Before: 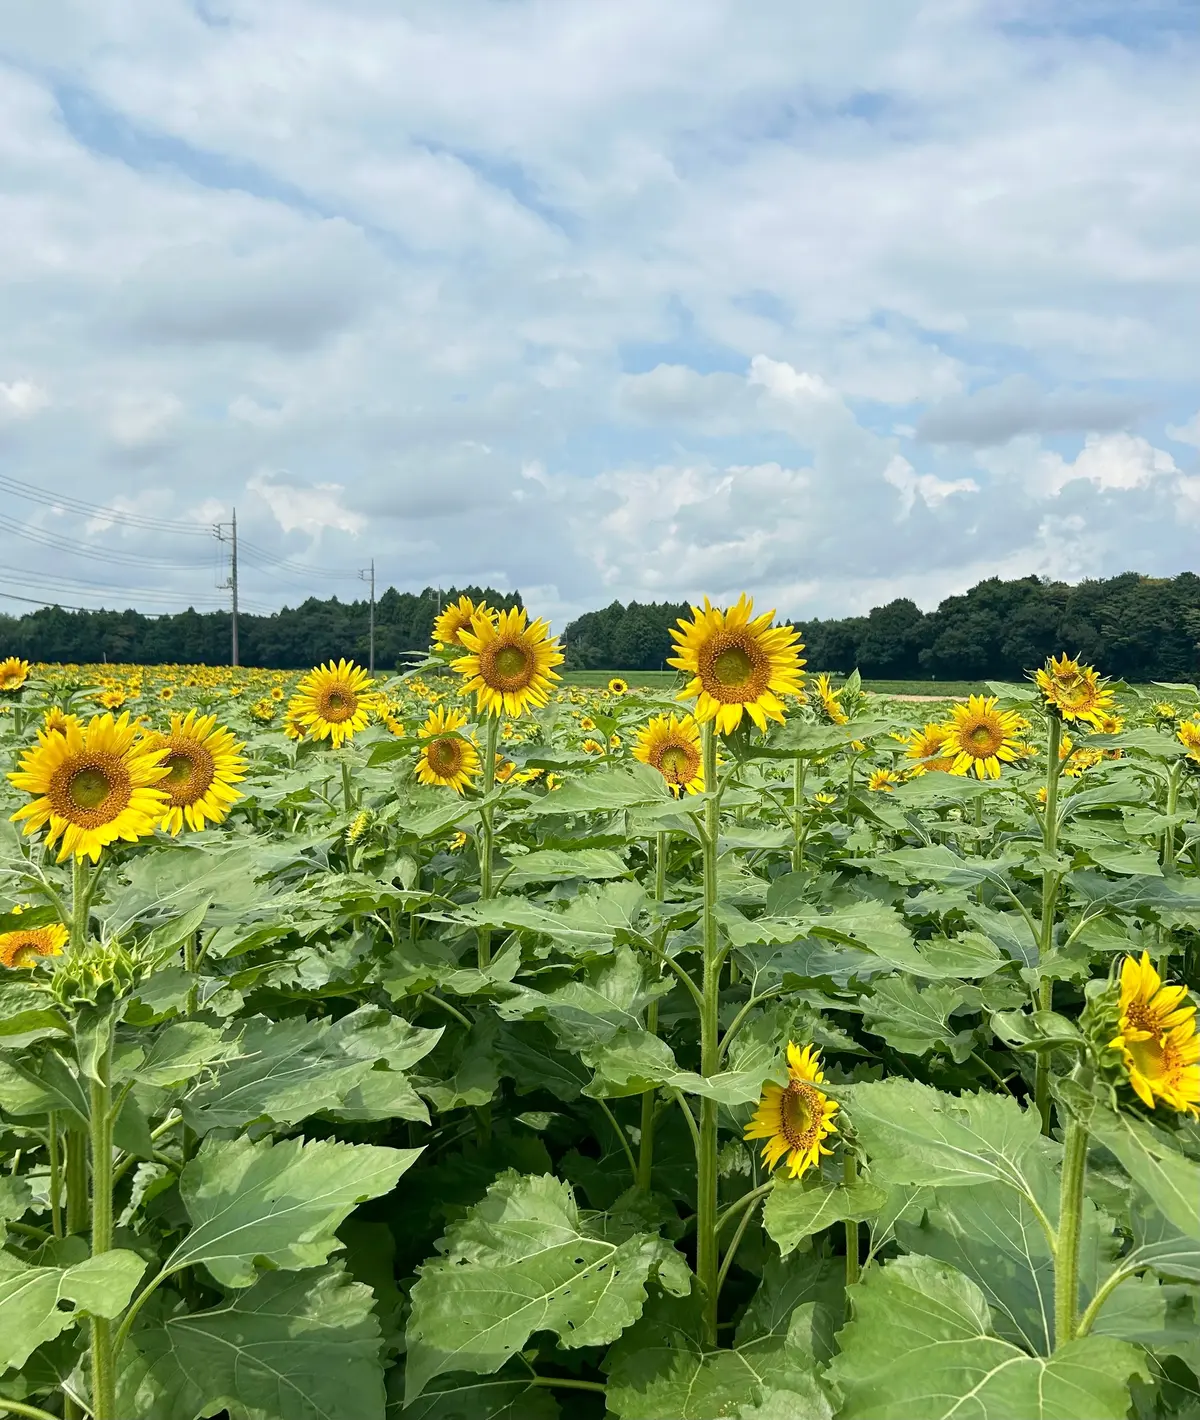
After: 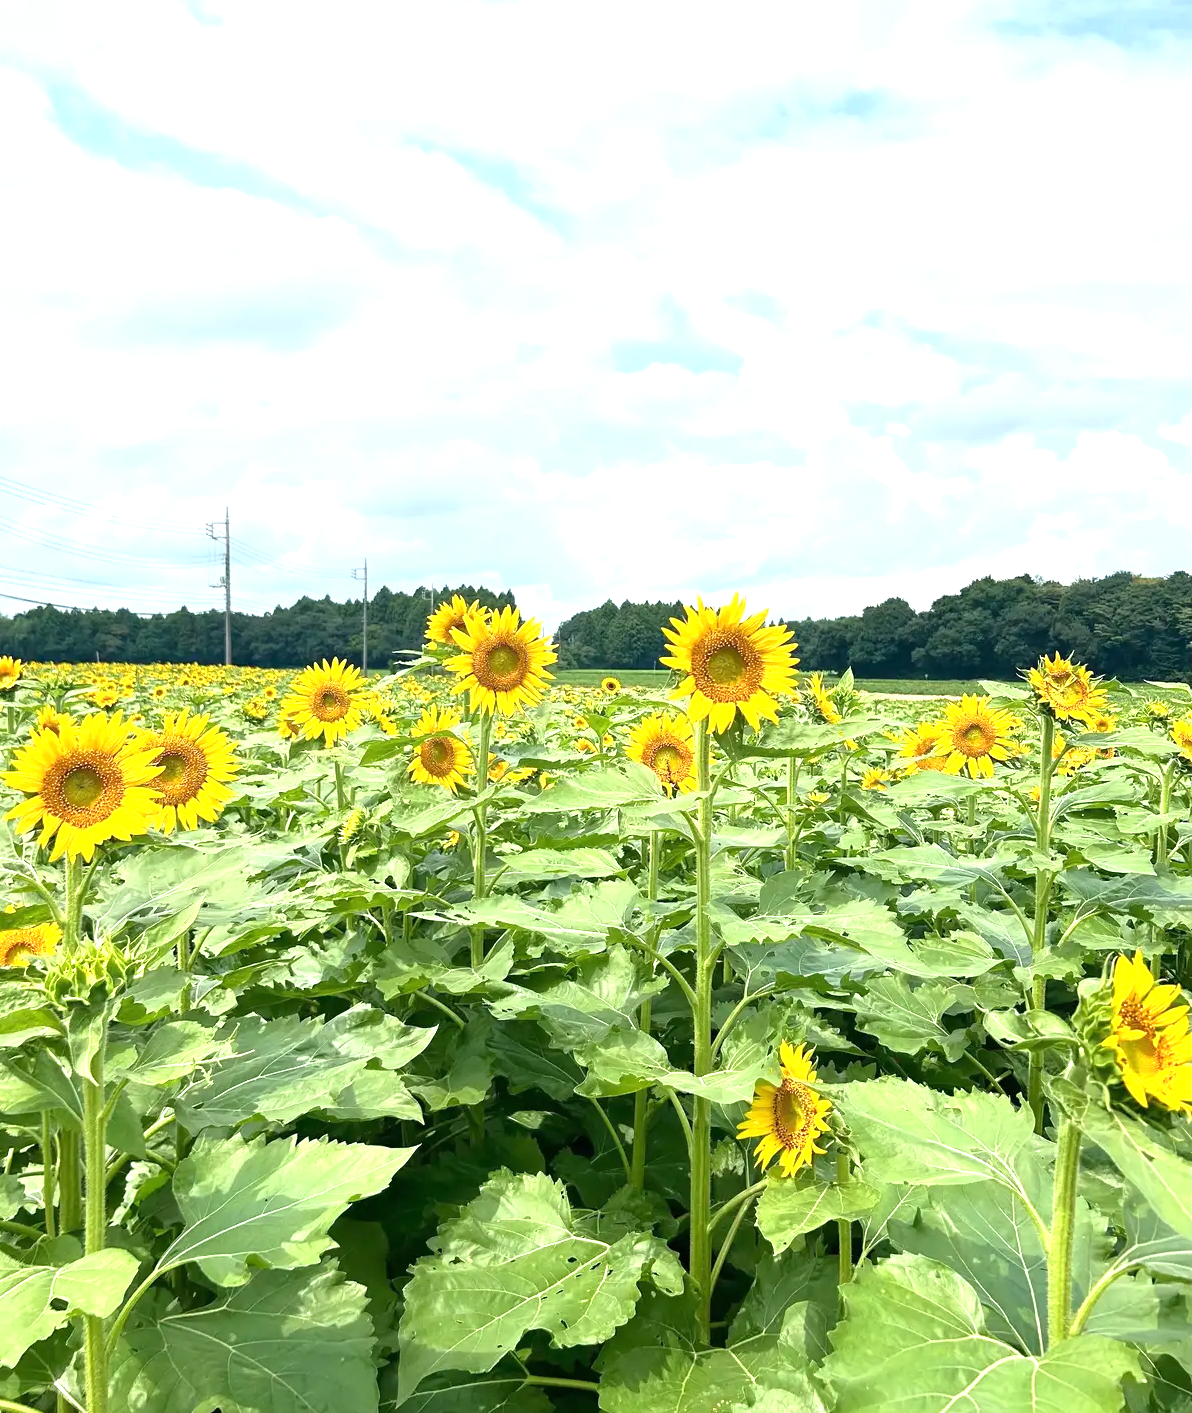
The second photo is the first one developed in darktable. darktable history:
tone equalizer: -8 EV -1.84 EV, -7 EV -1.16 EV, -6 EV -1.62 EV, smoothing diameter 25%, edges refinement/feathering 10, preserve details guided filter
exposure: black level correction 0, exposure 1 EV, compensate highlight preservation false
crop and rotate: left 0.614%, top 0.179%, bottom 0.309%
